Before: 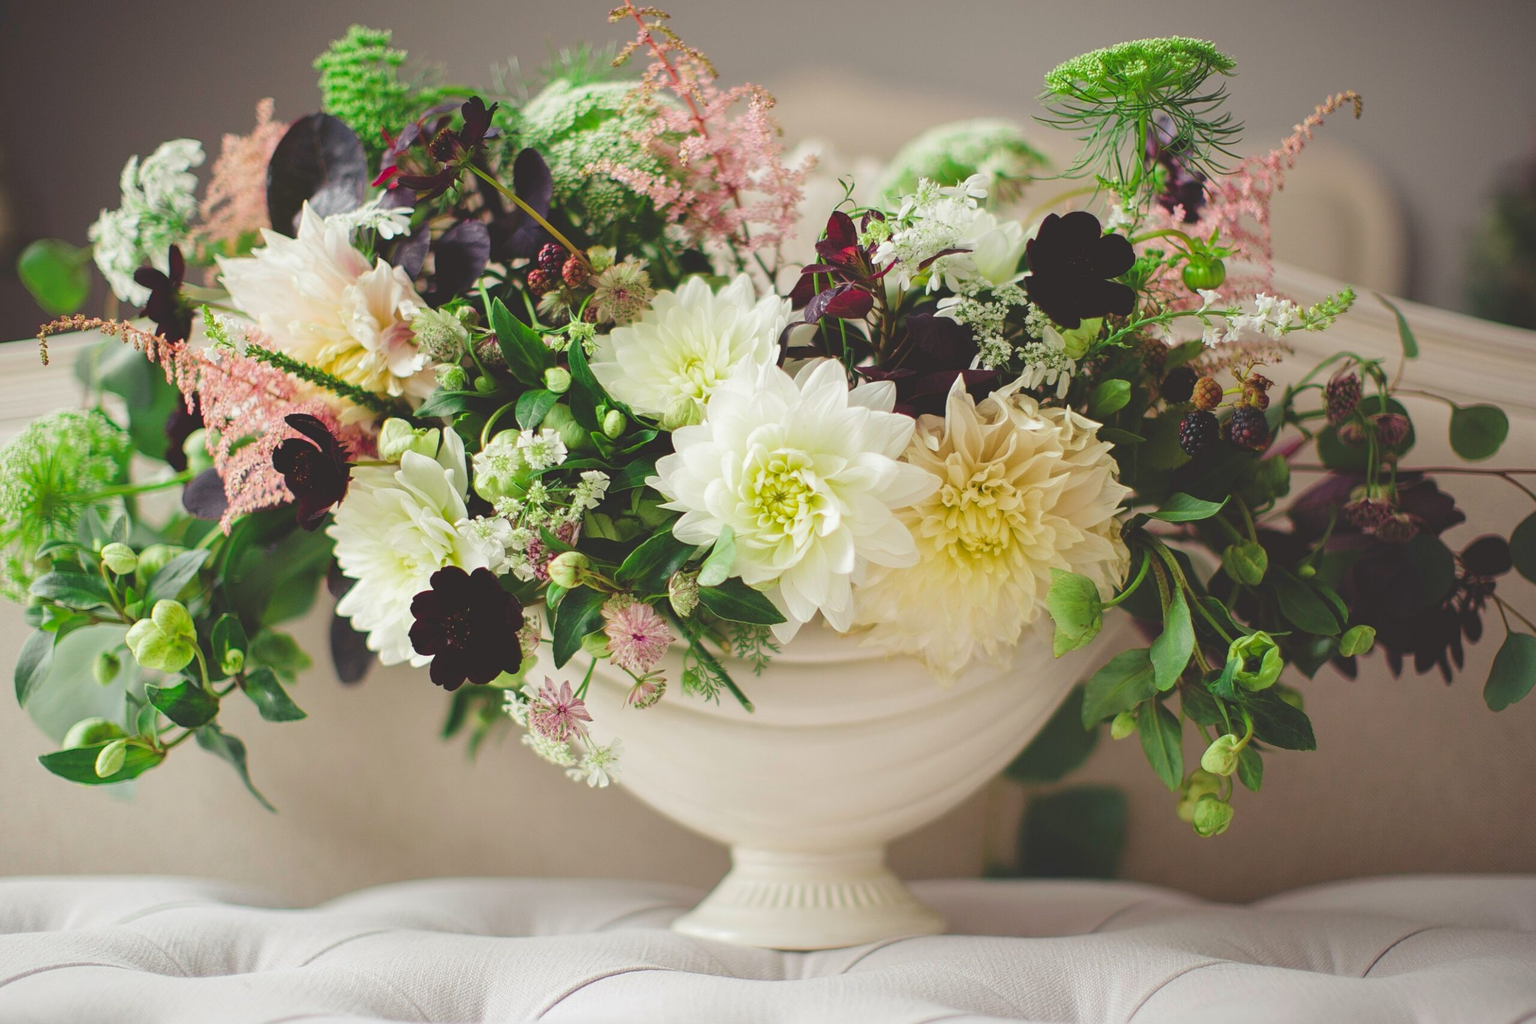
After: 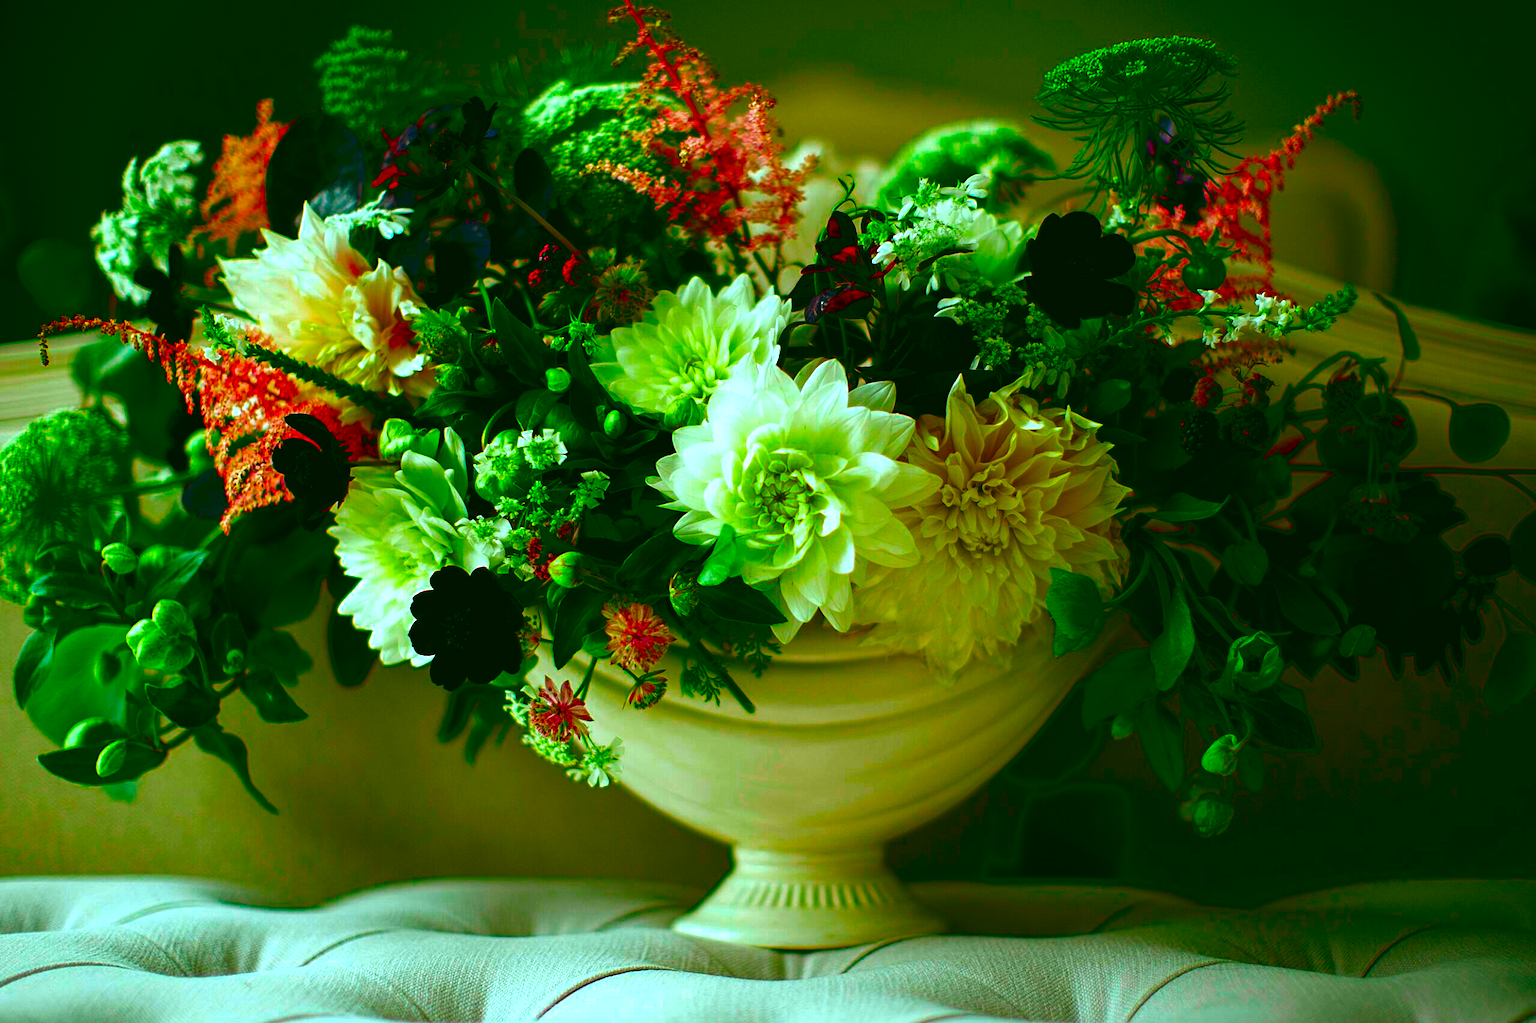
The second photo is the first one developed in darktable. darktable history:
color correction: highlights a* -14.97, highlights b* -16.83, shadows a* 10.43, shadows b* 29.9
contrast brightness saturation: brightness -0.992, saturation 0.994
color balance rgb: highlights gain › chroma 1.016%, highlights gain › hue 60.22°, global offset › luminance -0.546%, global offset › chroma 0.905%, global offset › hue 172.58°, linear chroma grading › global chroma 9.673%, perceptual saturation grading › global saturation 66.328%, perceptual saturation grading › highlights 51.108%, perceptual saturation grading › shadows 29.912%, perceptual brilliance grading › global brilliance 10.112%
